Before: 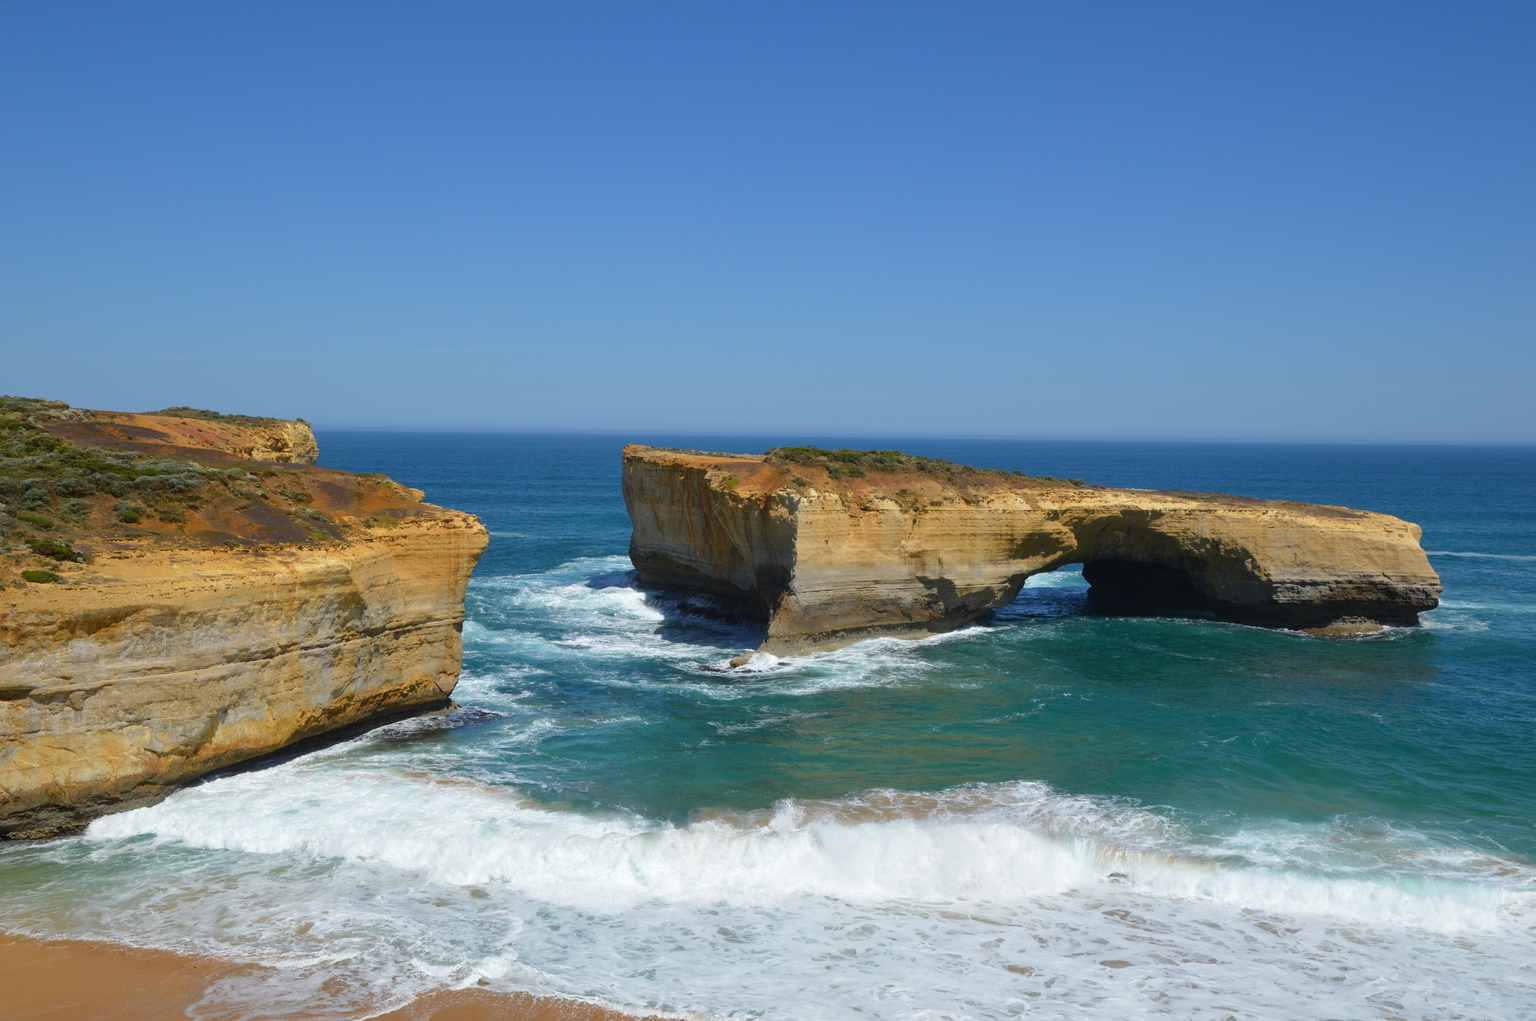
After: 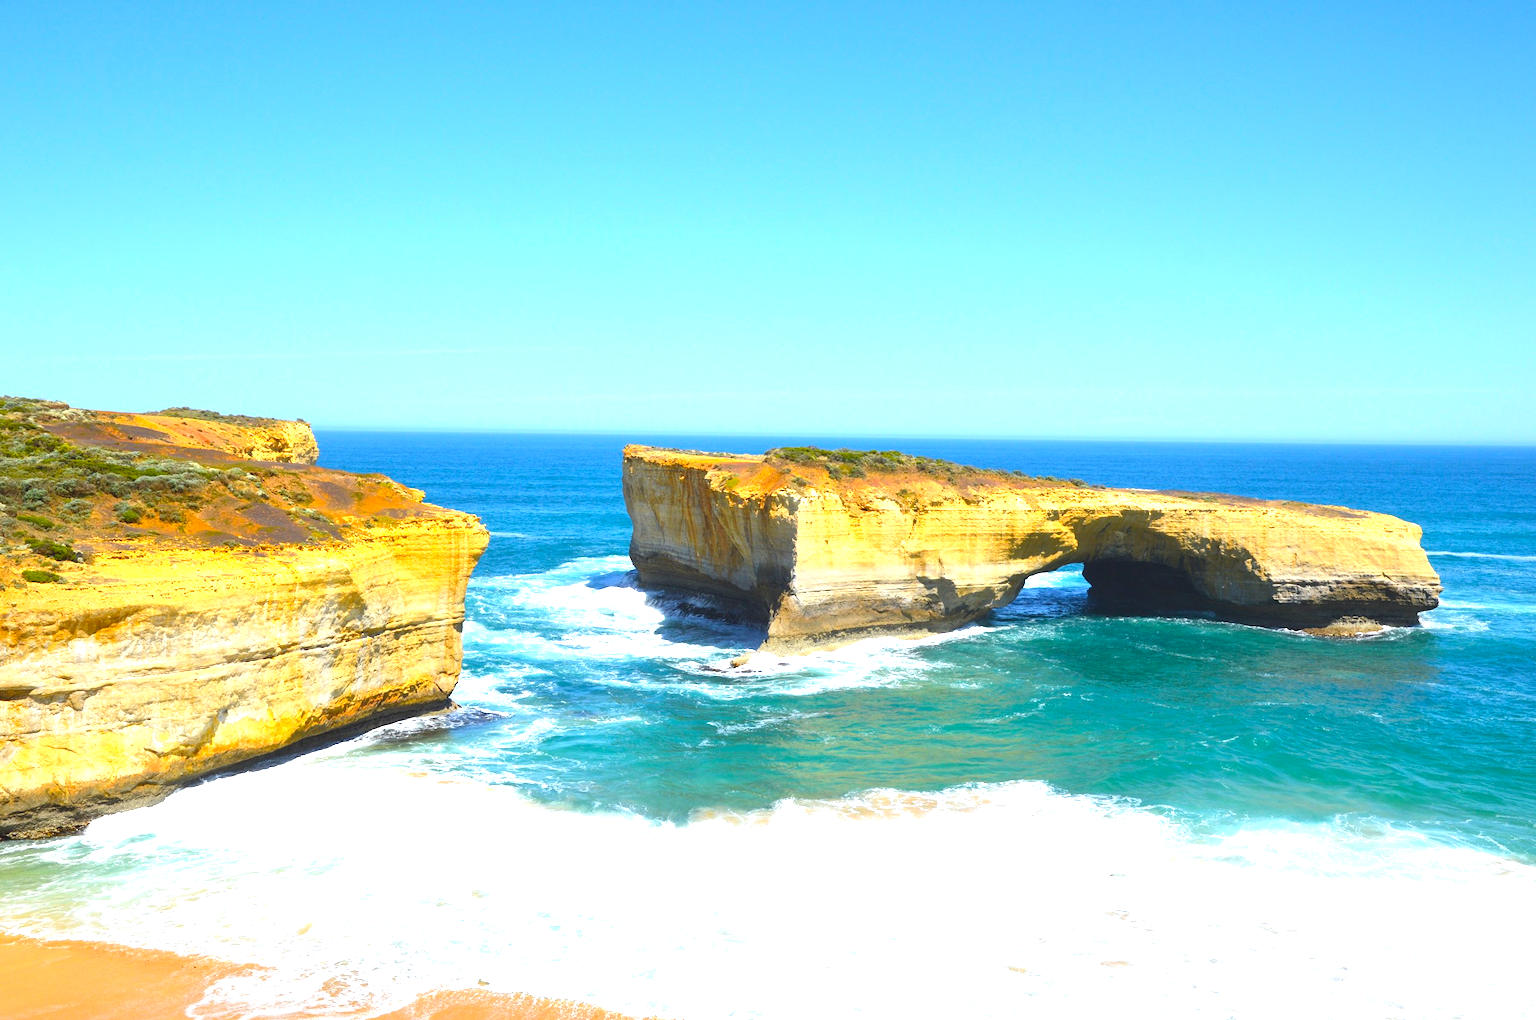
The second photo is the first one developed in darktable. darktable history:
exposure: black level correction 0, exposure 1.741 EV, compensate exposure bias true, compensate highlight preservation false
color balance: output saturation 120%
